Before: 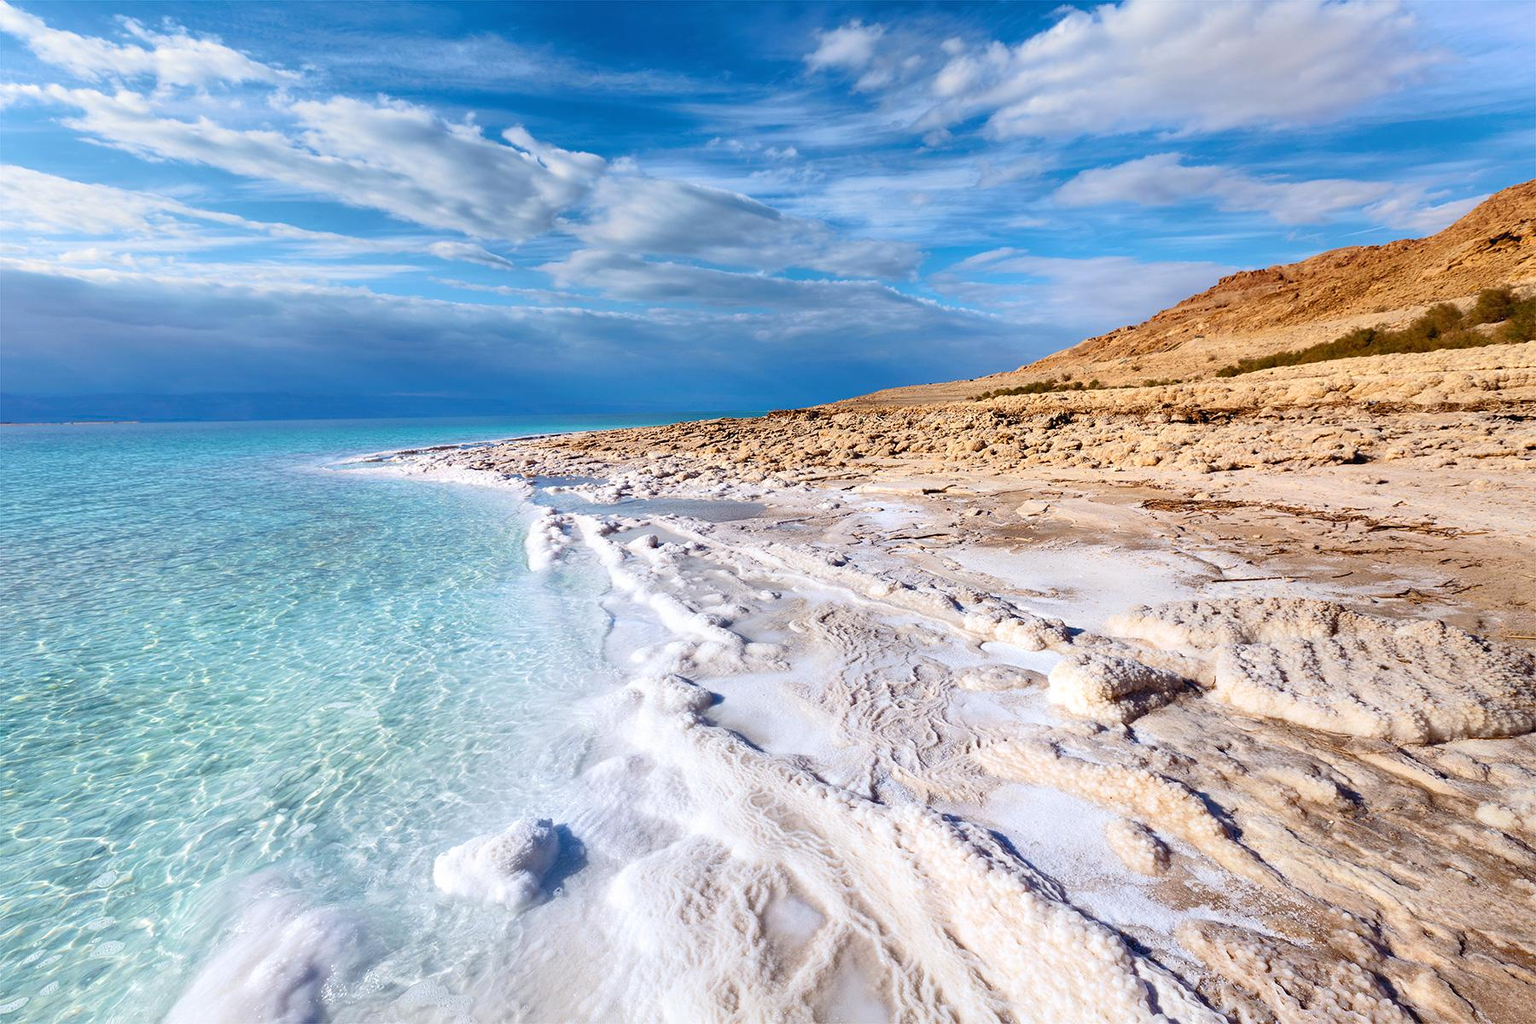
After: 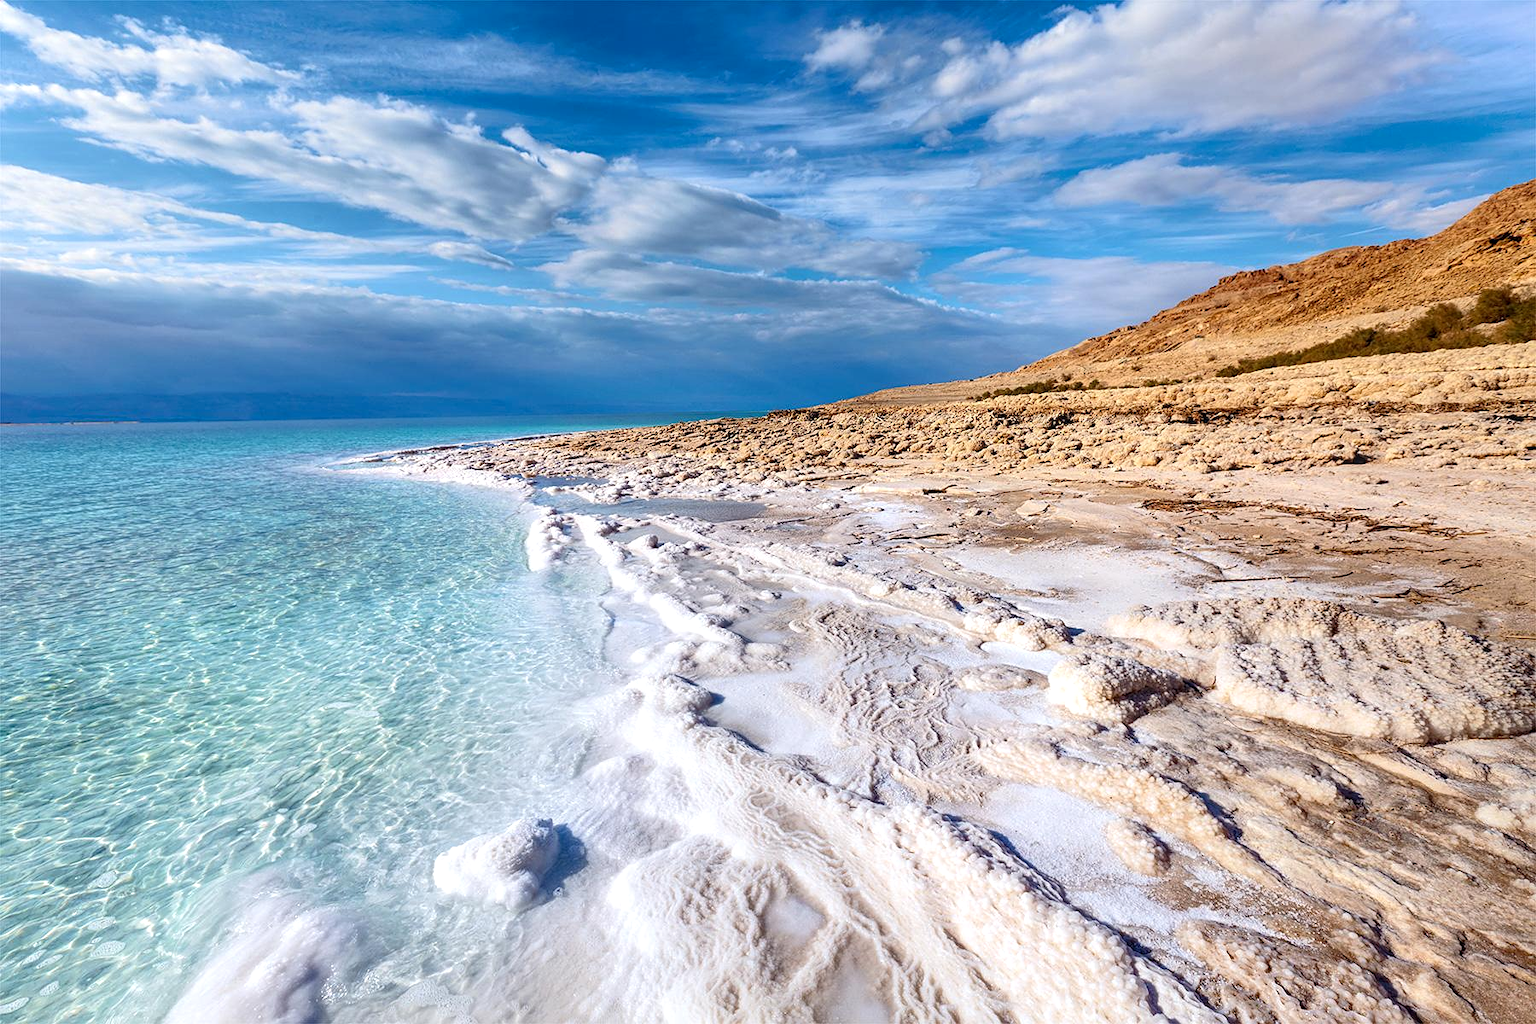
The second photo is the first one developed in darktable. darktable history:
sharpen: amount 0.2
local contrast: on, module defaults
